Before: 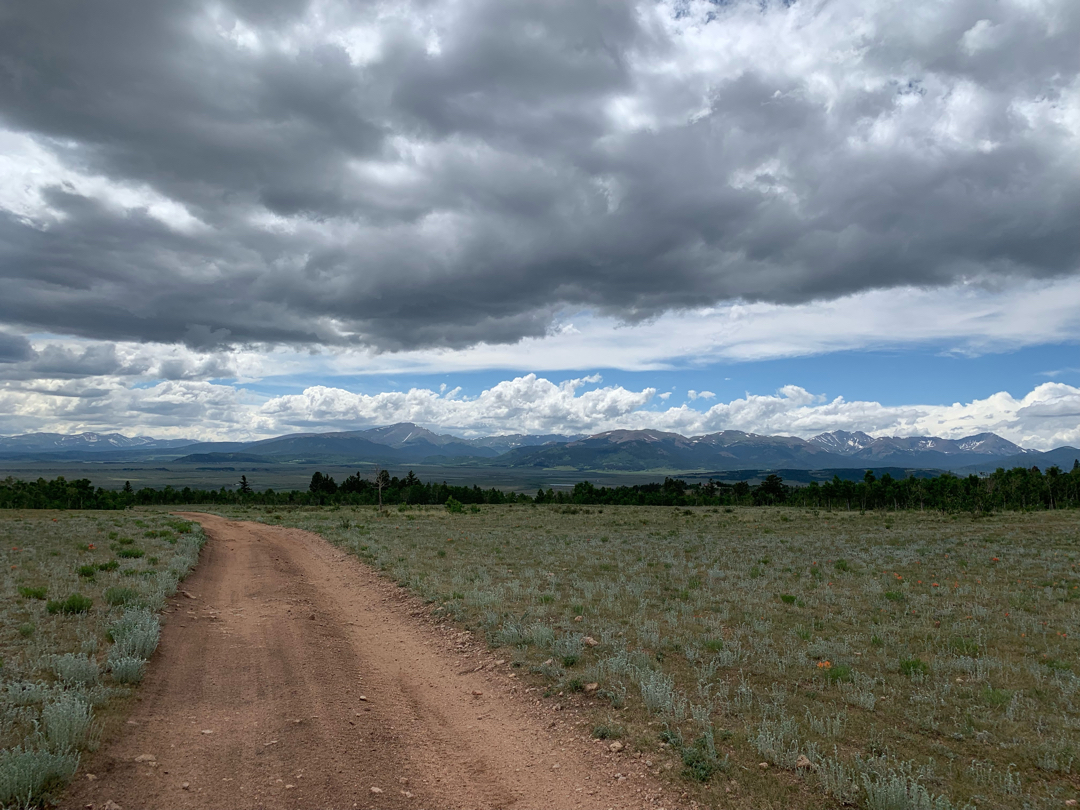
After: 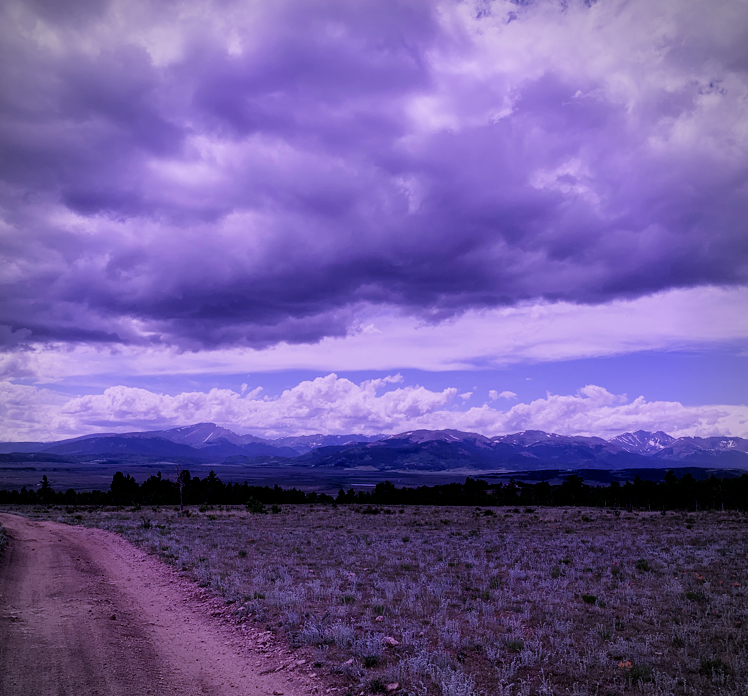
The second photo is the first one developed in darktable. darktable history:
filmic rgb: middle gray luminance 29%, black relative exposure -10.3 EV, white relative exposure 5.5 EV, threshold 6 EV, target black luminance 0%, hardness 3.95, latitude 2.04%, contrast 1.132, highlights saturation mix 5%, shadows ↔ highlights balance 15.11%, preserve chrominance no, color science v3 (2019), use custom middle-gray values true, iterations of high-quality reconstruction 0, enable highlight reconstruction true
color calibration: illuminant custom, x 0.379, y 0.481, temperature 4443.07 K
crop: left 18.479%, right 12.2%, bottom 13.971%
vignetting: fall-off start 79.88%
tone equalizer: -8 EV -0.417 EV, -7 EV -0.389 EV, -6 EV -0.333 EV, -5 EV -0.222 EV, -3 EV 0.222 EV, -2 EV 0.333 EV, -1 EV 0.389 EV, +0 EV 0.417 EV, edges refinement/feathering 500, mask exposure compensation -1.57 EV, preserve details no
